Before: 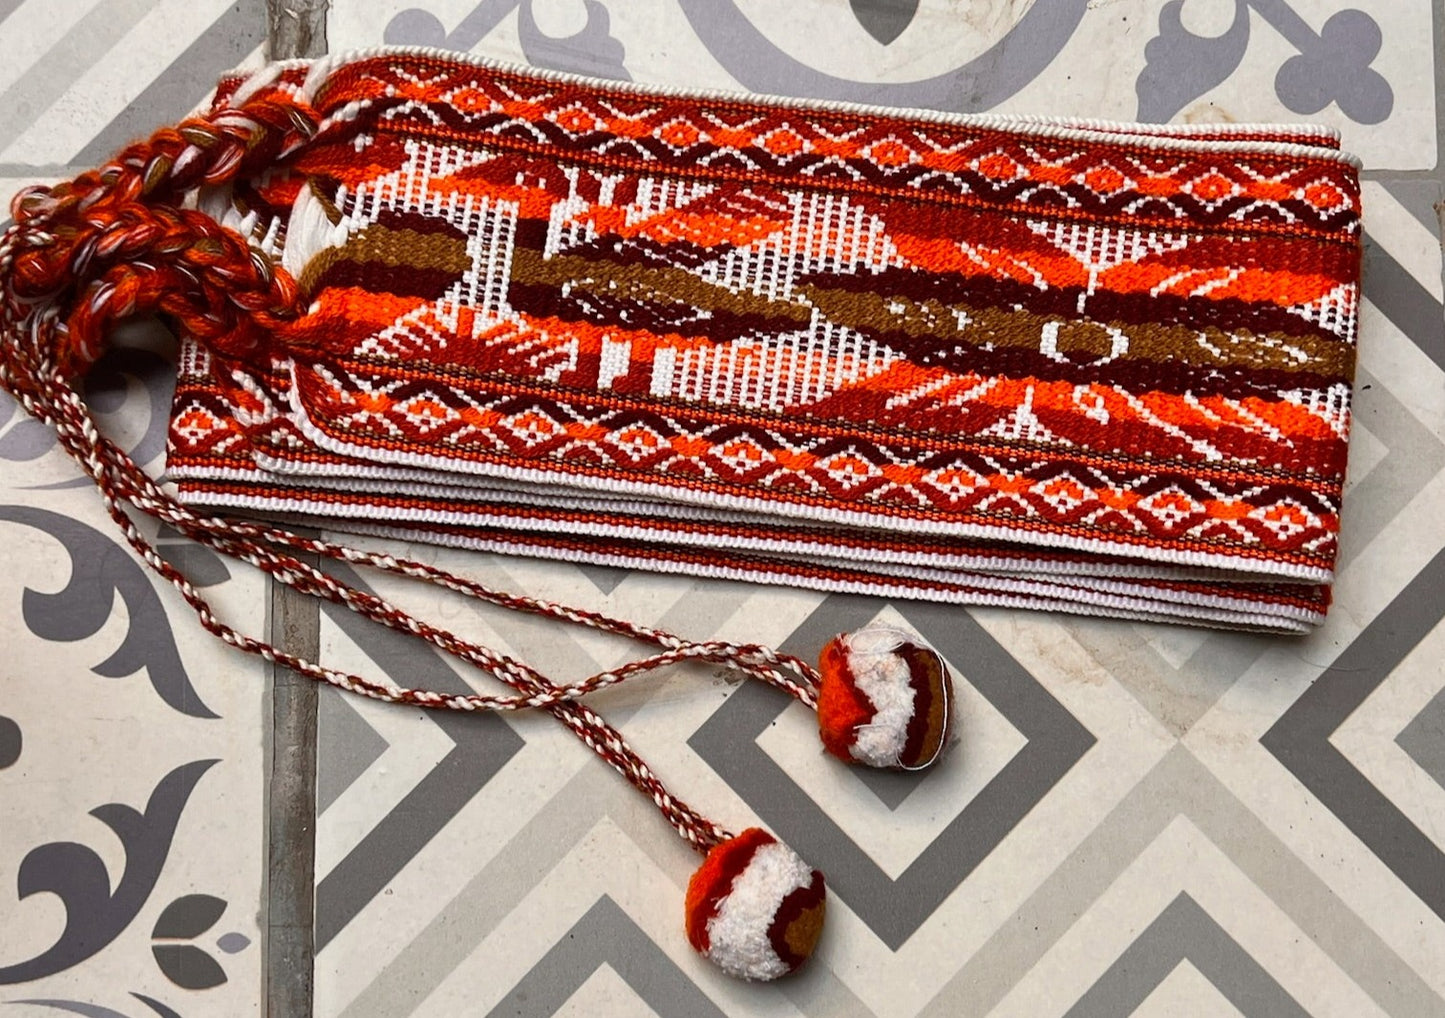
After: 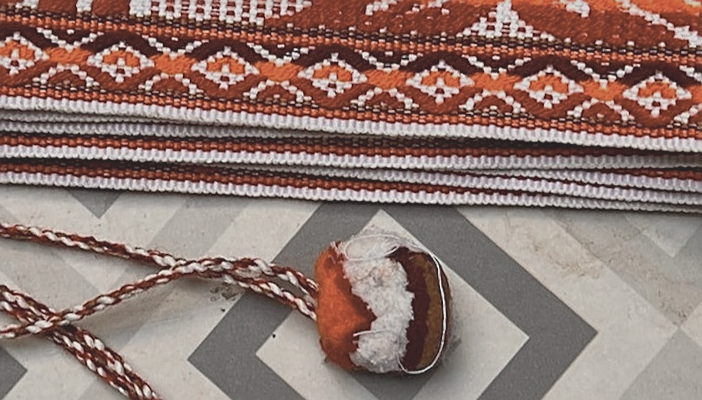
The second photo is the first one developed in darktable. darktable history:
crop: left 35.03%, top 36.625%, right 14.663%, bottom 20.057%
contrast brightness saturation: contrast -0.26, saturation -0.43
white balance: emerald 1
rotate and perspective: rotation -3.52°, crop left 0.036, crop right 0.964, crop top 0.081, crop bottom 0.919
sharpen: on, module defaults
